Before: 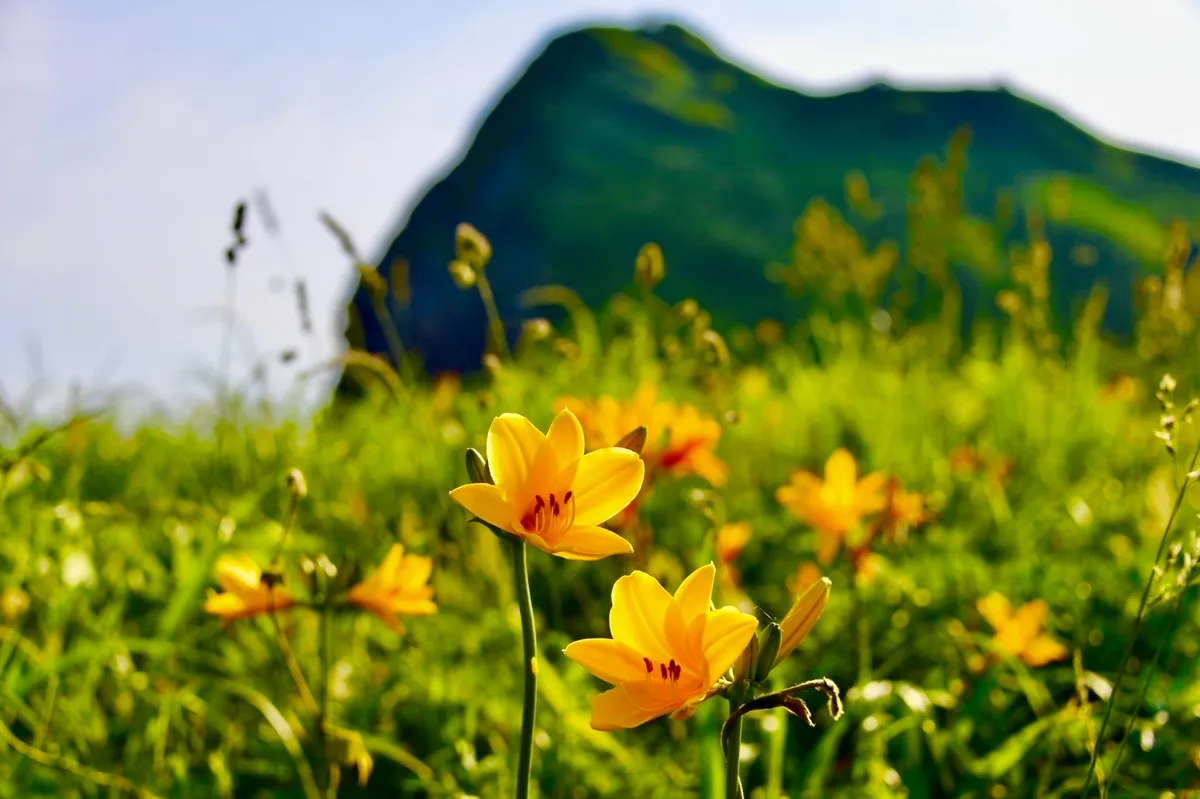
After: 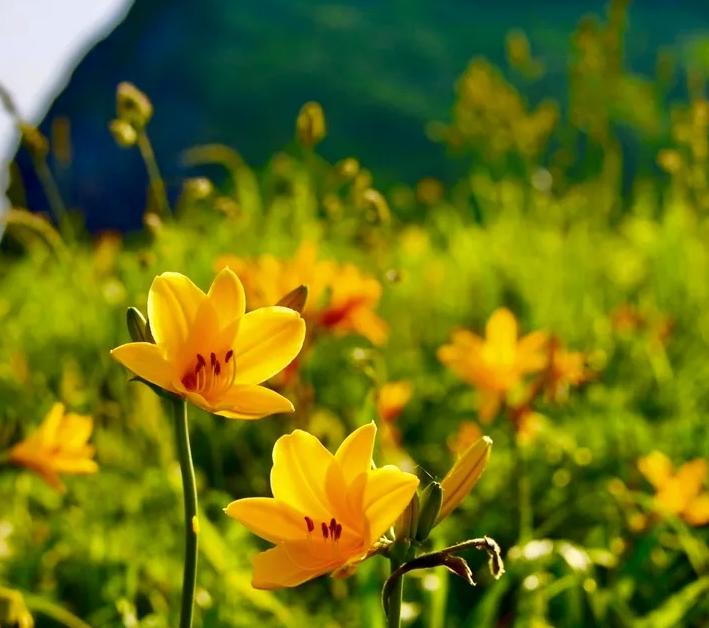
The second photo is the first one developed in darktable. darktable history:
color zones: curves: ch0 [(0.068, 0.464) (0.25, 0.5) (0.48, 0.508) (0.75, 0.536) (0.886, 0.476) (0.967, 0.456)]; ch1 [(0.066, 0.456) (0.25, 0.5) (0.616, 0.508) (0.746, 0.56) (0.934, 0.444)]
crop and rotate: left 28.256%, top 17.734%, right 12.656%, bottom 3.573%
